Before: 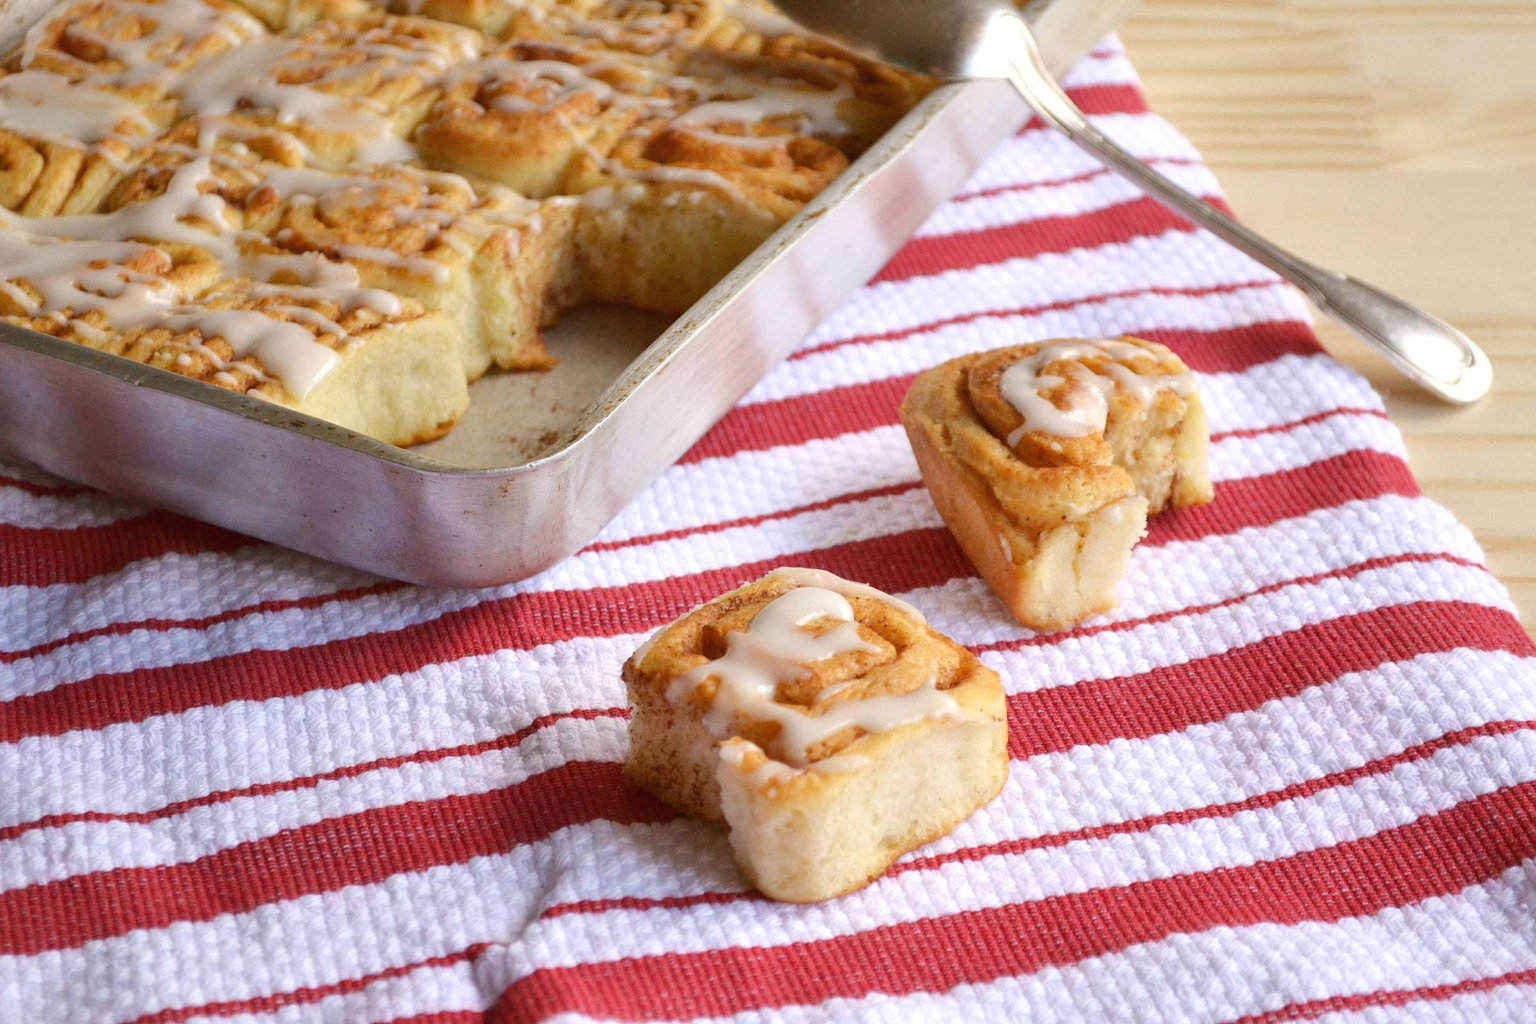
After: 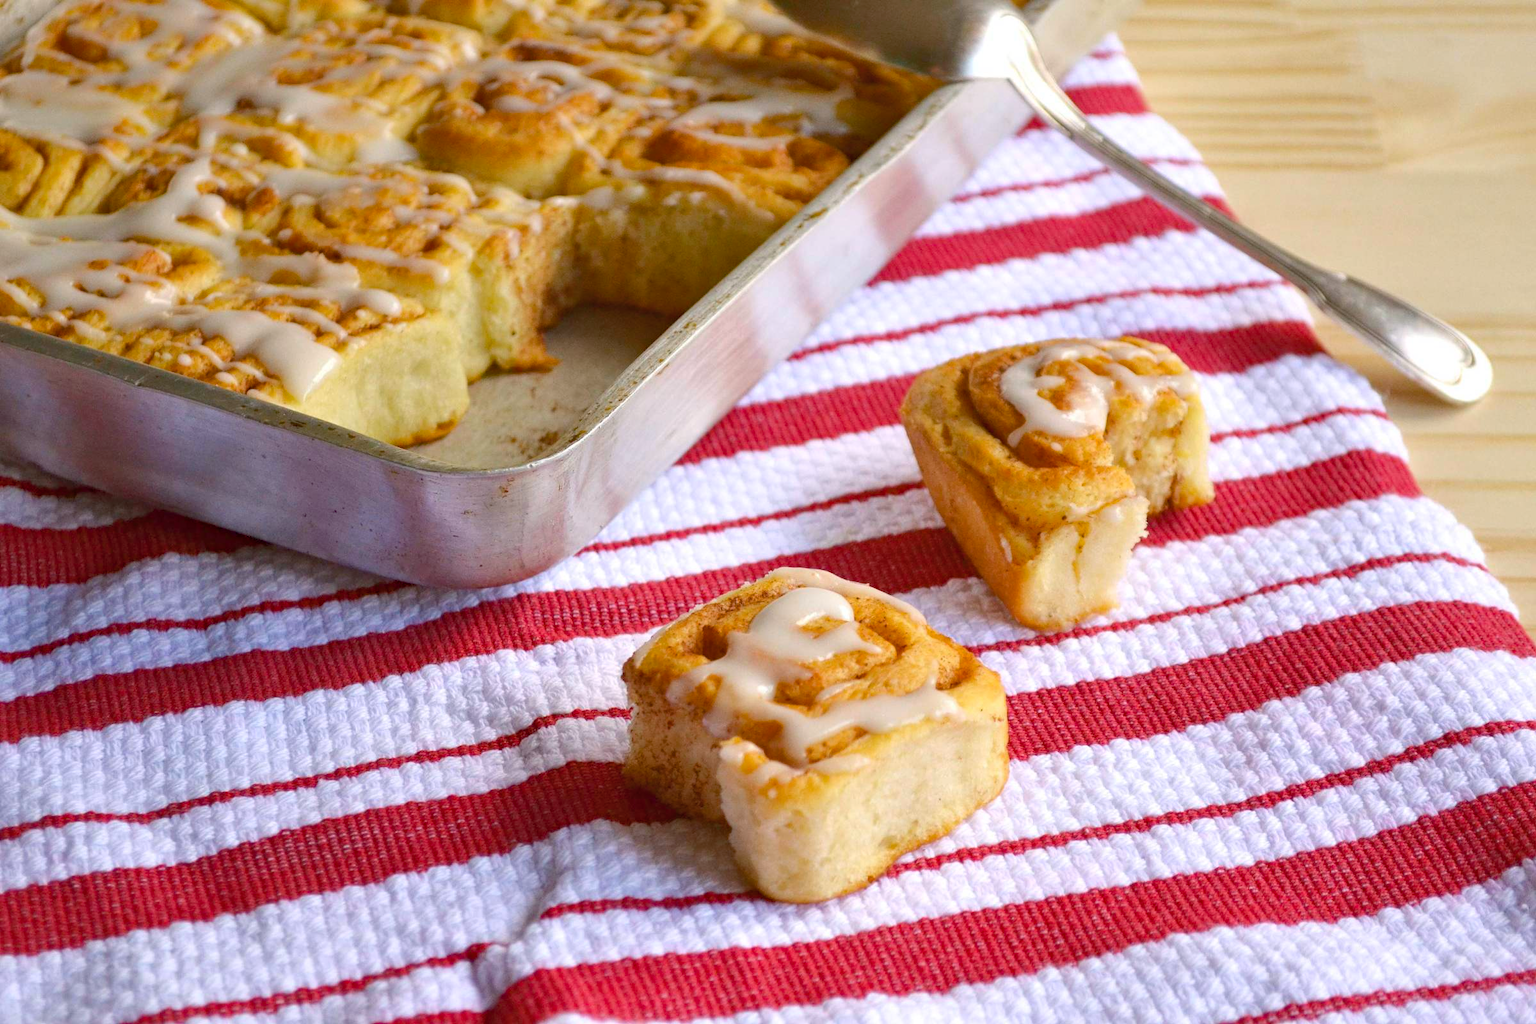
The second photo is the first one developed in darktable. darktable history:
color balance rgb: power › chroma 0.524%, power › hue 214.91°, perceptual saturation grading › global saturation 19.444%
shadows and highlights: shadows 43.25, highlights 8.03
haze removal: compatibility mode true, adaptive false
